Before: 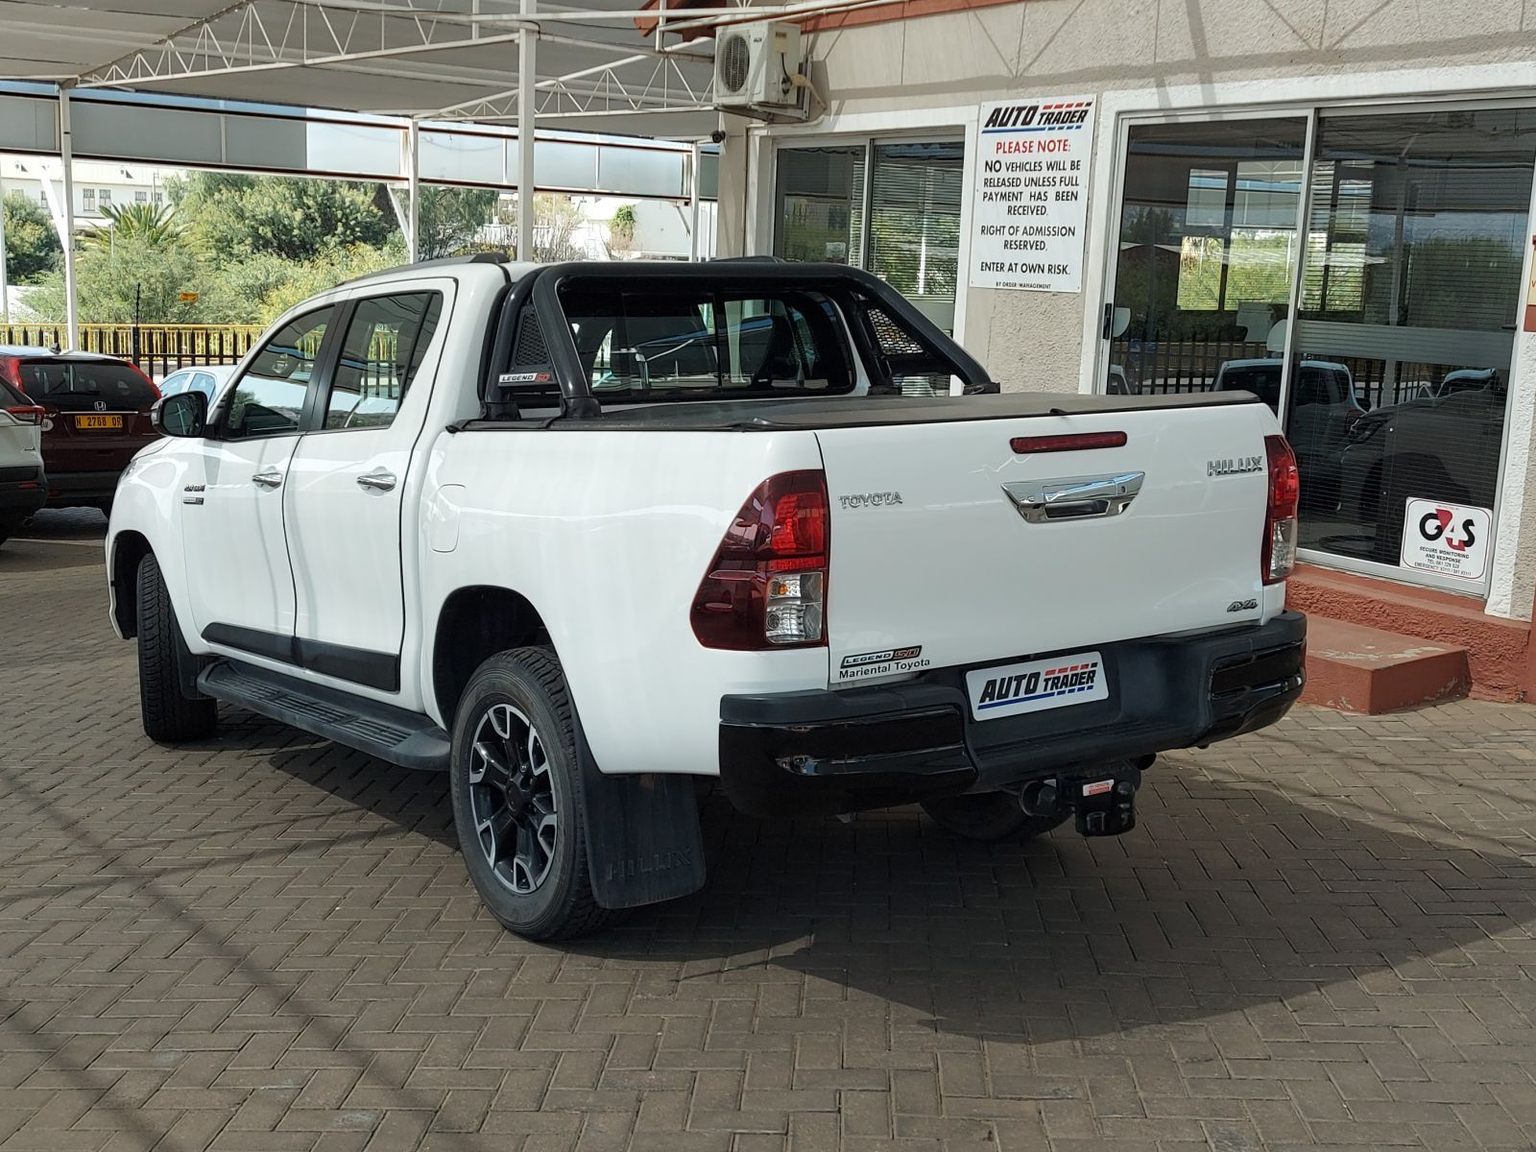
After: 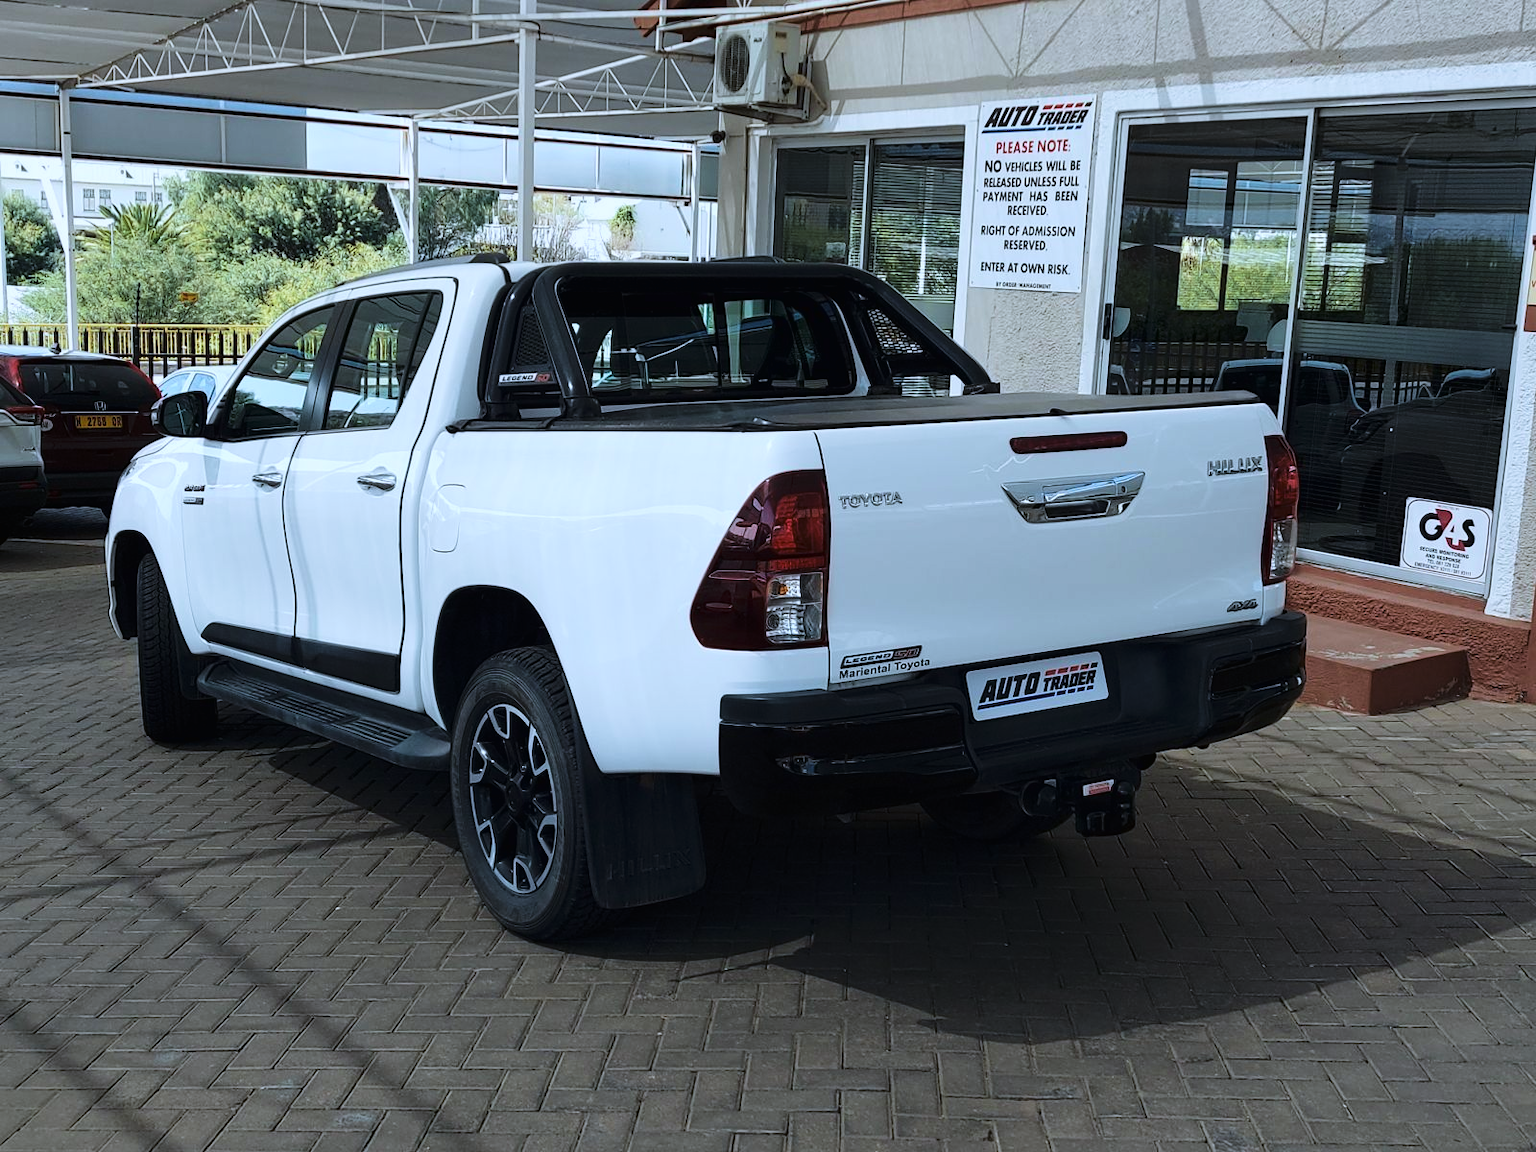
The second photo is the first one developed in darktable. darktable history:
velvia: on, module defaults
tone curve: curves: ch0 [(0.016, 0.011) (0.21, 0.113) (0.515, 0.476) (0.78, 0.795) (1, 0.981)], color space Lab, linked channels, preserve colors none
white balance: red 0.926, green 1.003, blue 1.133
